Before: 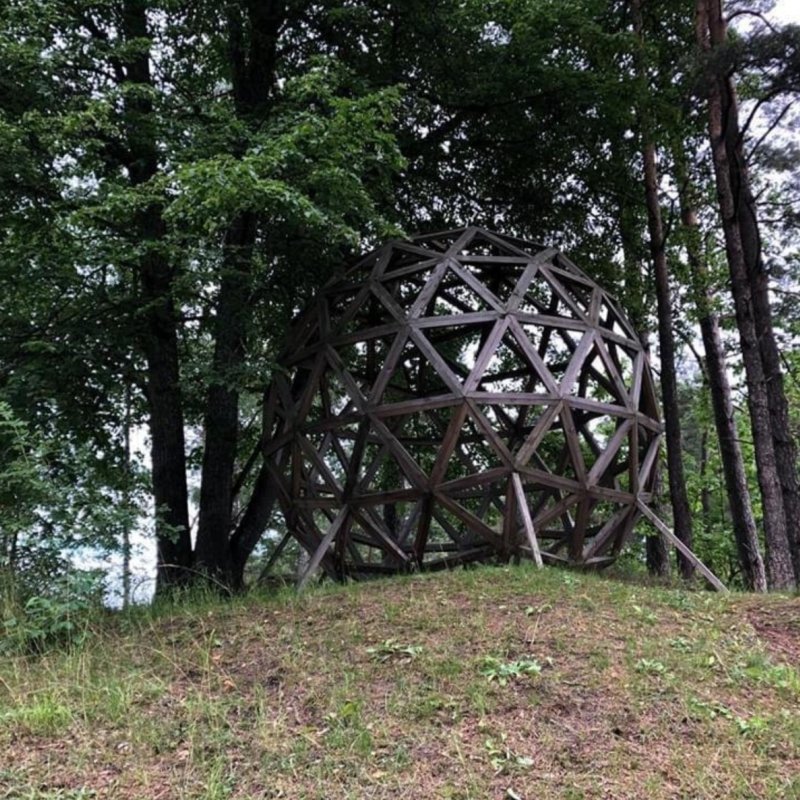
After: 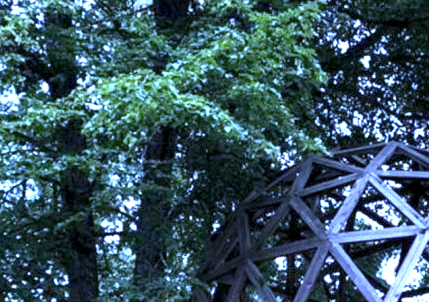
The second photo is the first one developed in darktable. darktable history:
crop: left 10.121%, top 10.631%, right 36.218%, bottom 51.526%
exposure: black level correction 0.001, exposure 1.822 EV, compensate exposure bias true, compensate highlight preservation false
white balance: red 0.766, blue 1.537
